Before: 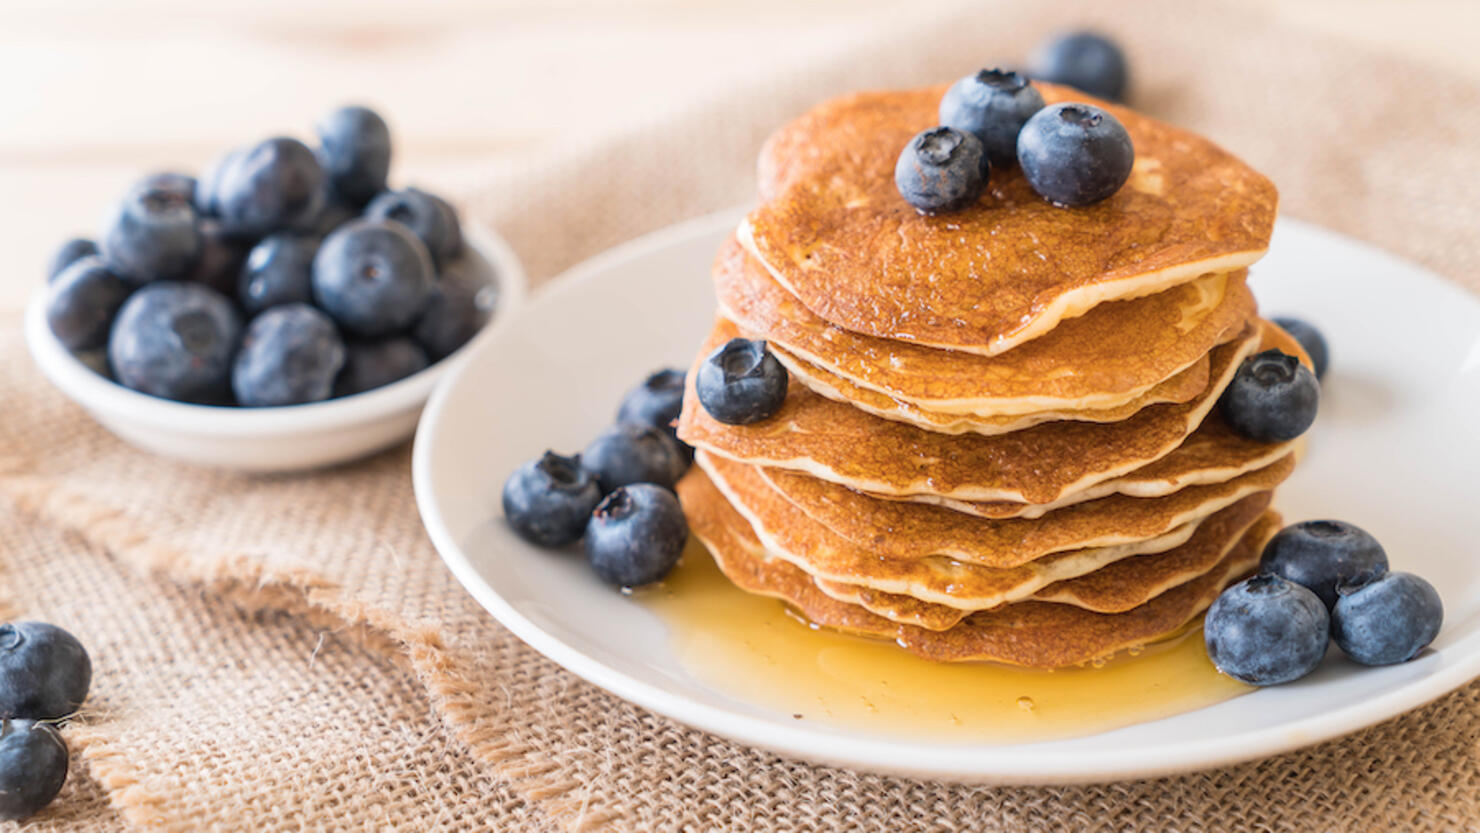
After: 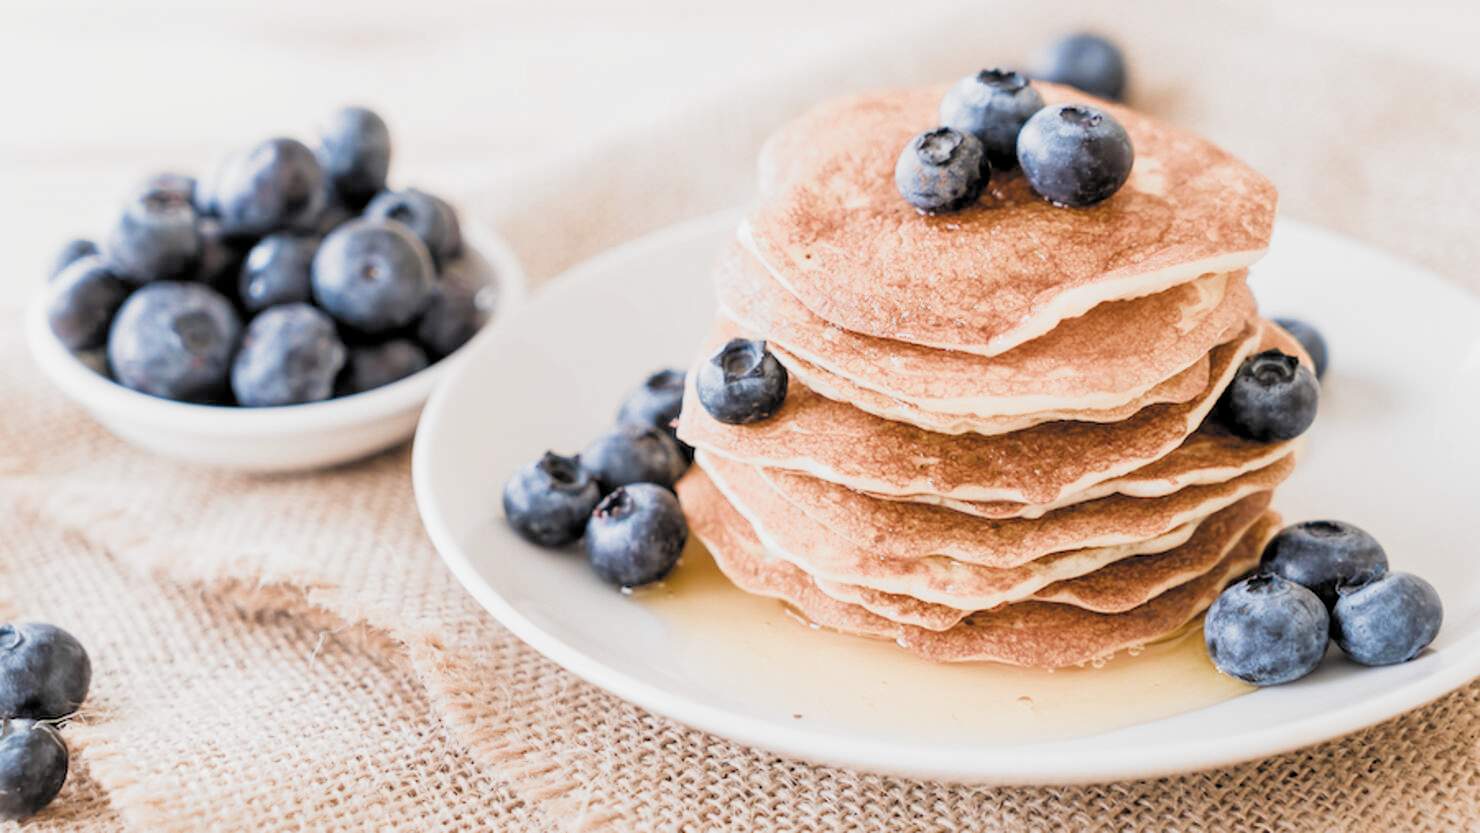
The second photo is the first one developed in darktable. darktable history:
filmic rgb: black relative exposure -3.83 EV, white relative exposure 3.48 EV, hardness 2.65, contrast 1.104, color science v5 (2021), contrast in shadows safe, contrast in highlights safe
exposure: black level correction 0, exposure 0.698 EV, compensate highlight preservation false
